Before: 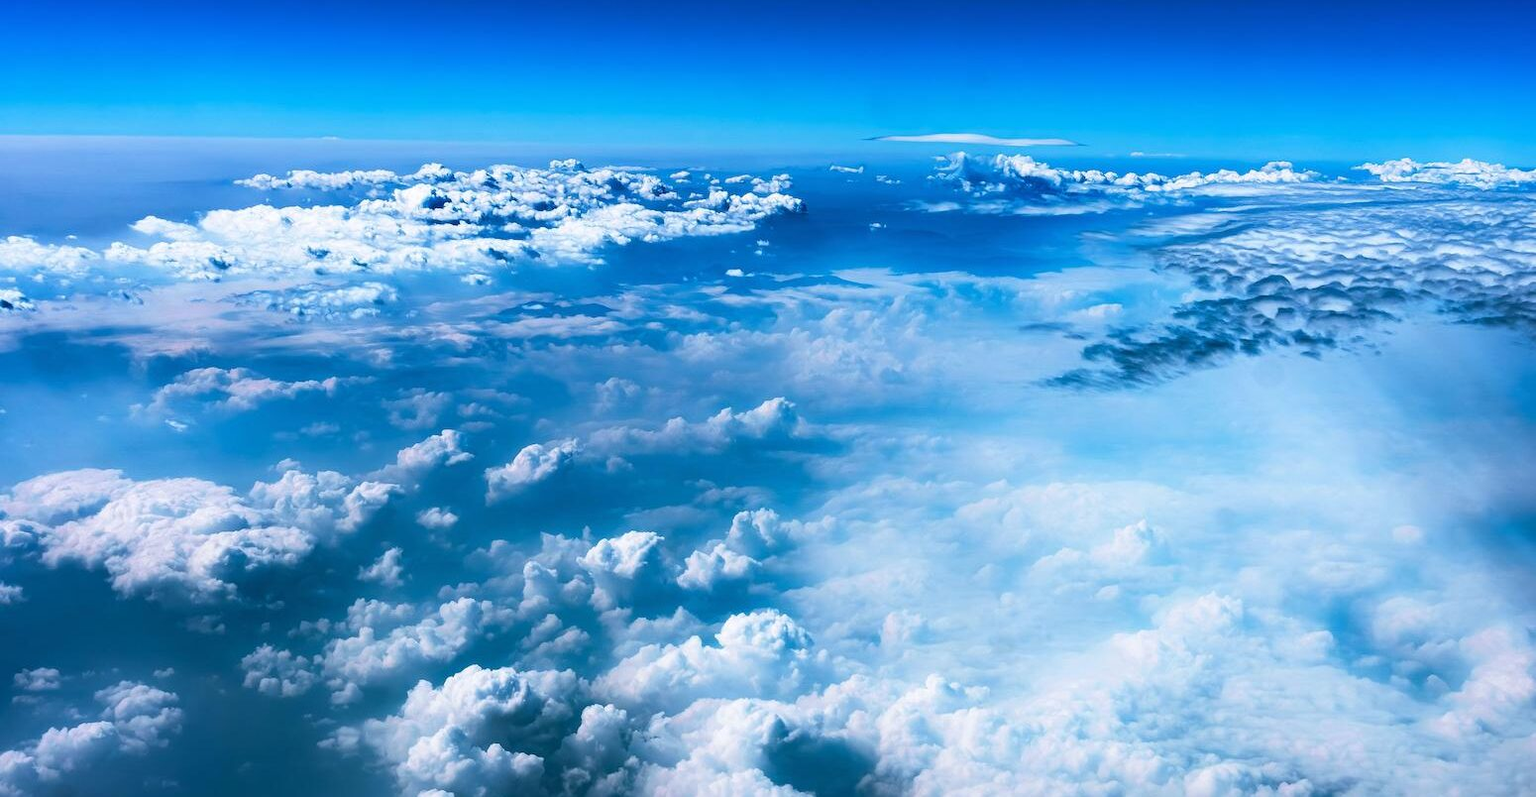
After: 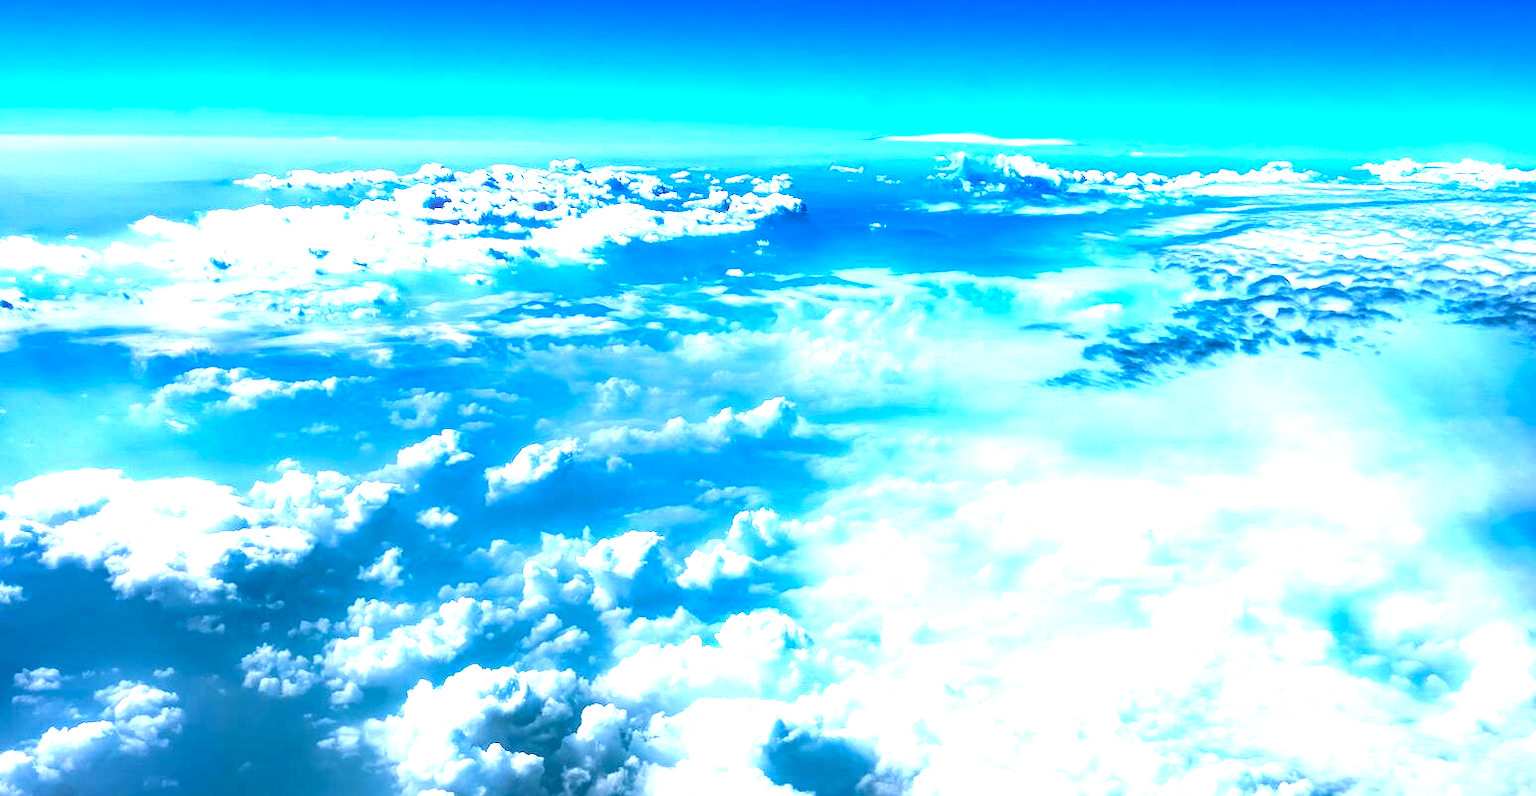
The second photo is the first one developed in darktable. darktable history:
contrast brightness saturation: contrast 0.04, saturation 0.07
local contrast: on, module defaults
exposure: black level correction -0.002, exposure 1.35 EV, compensate highlight preservation false
